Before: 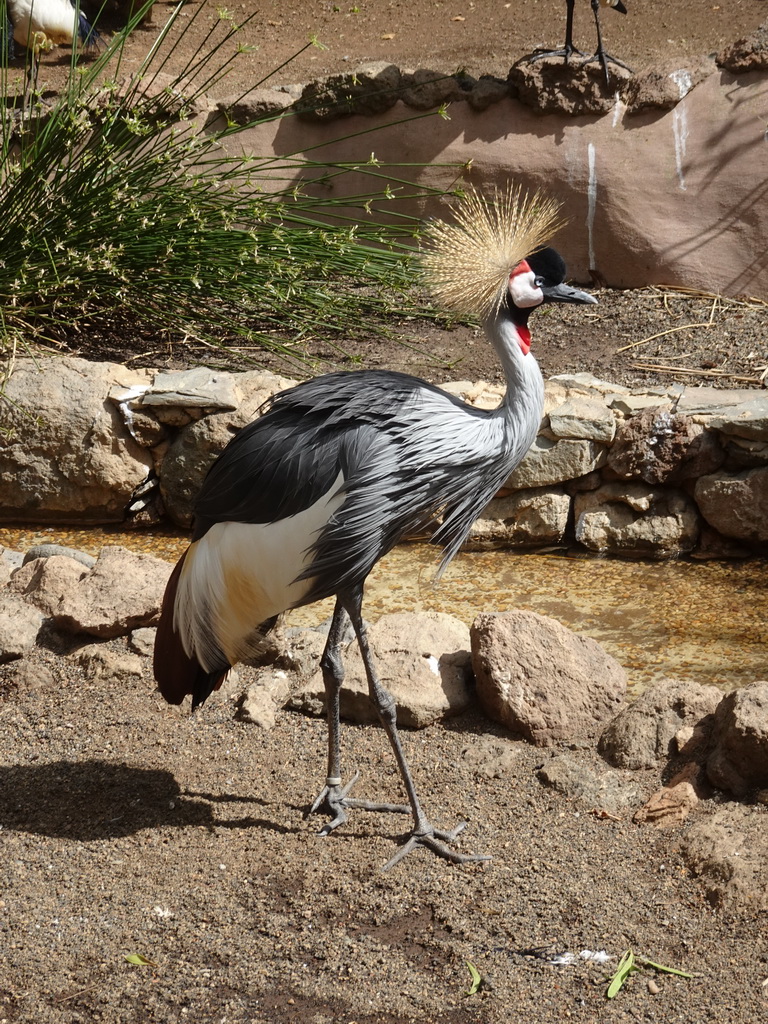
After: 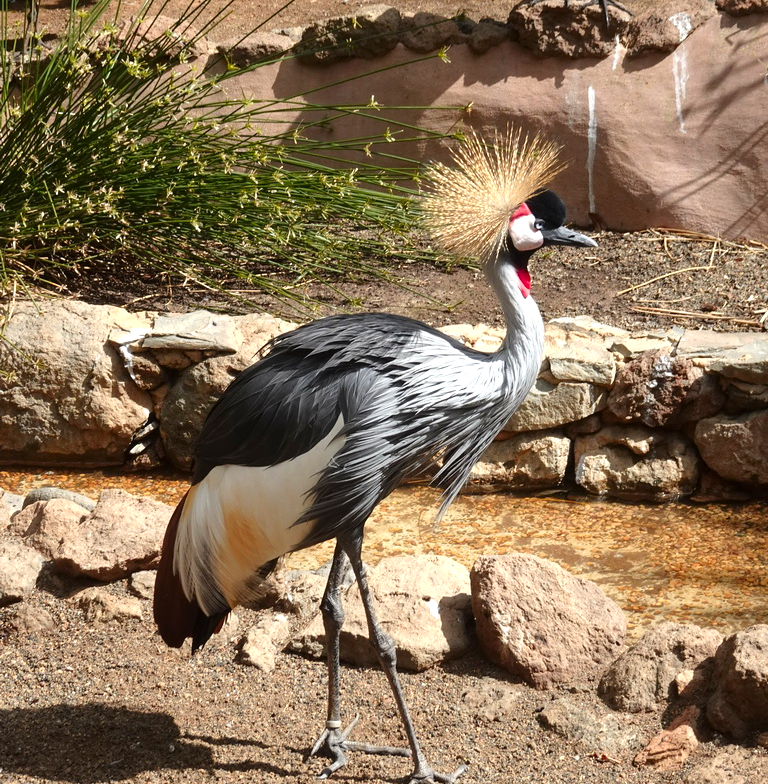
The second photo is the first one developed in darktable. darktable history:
contrast brightness saturation: contrast -0.022, brightness -0.015, saturation 0.041
crop: top 5.644%, bottom 17.708%
color zones: curves: ch1 [(0.239, 0.552) (0.75, 0.5)]; ch2 [(0.25, 0.462) (0.749, 0.457)]
exposure: black level correction 0.001, exposure 0.498 EV, compensate highlight preservation false
